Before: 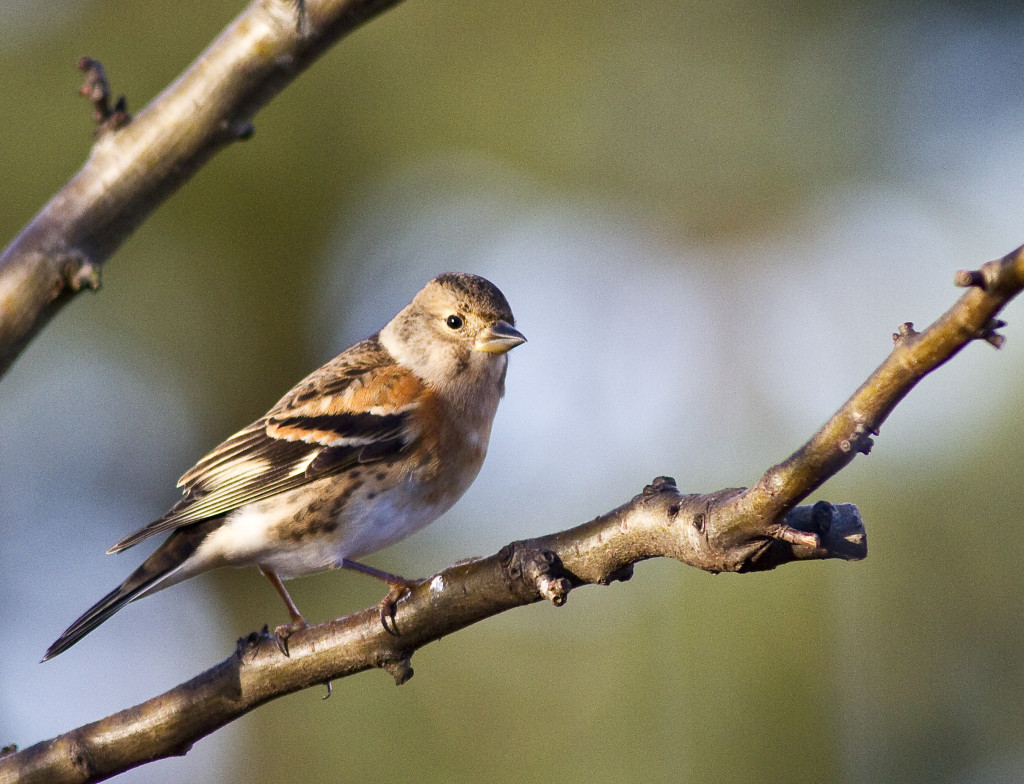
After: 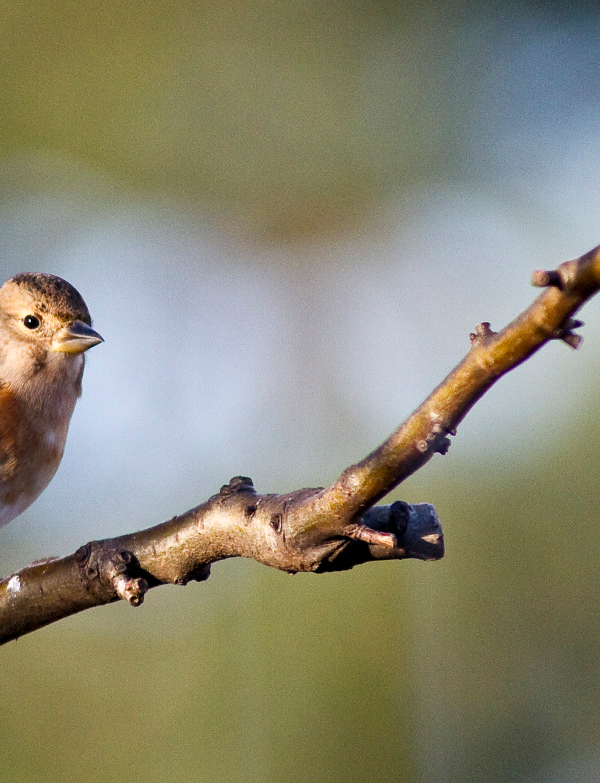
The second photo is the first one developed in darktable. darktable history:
crop: left 41.402%
levels: levels [0.016, 0.5, 0.996]
shadows and highlights: low approximation 0.01, soften with gaussian
